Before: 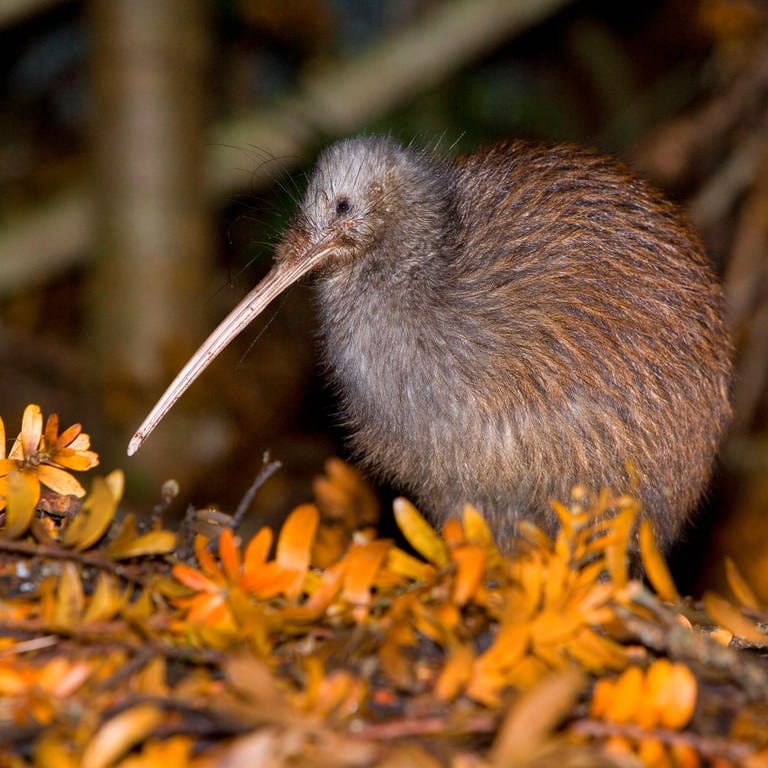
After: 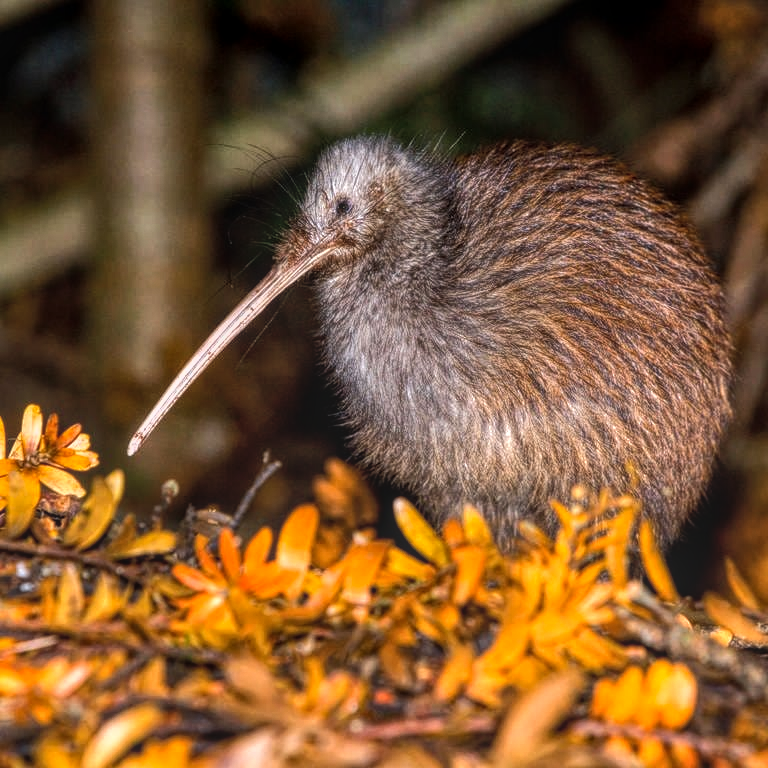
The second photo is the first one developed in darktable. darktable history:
tone equalizer: -8 EV -0.75 EV, -7 EV -0.7 EV, -6 EV -0.6 EV, -5 EV -0.4 EV, -3 EV 0.4 EV, -2 EV 0.6 EV, -1 EV 0.7 EV, +0 EV 0.75 EV, edges refinement/feathering 500, mask exposure compensation -1.57 EV, preserve details no
local contrast: highlights 66%, shadows 33%, detail 166%, midtone range 0.2
